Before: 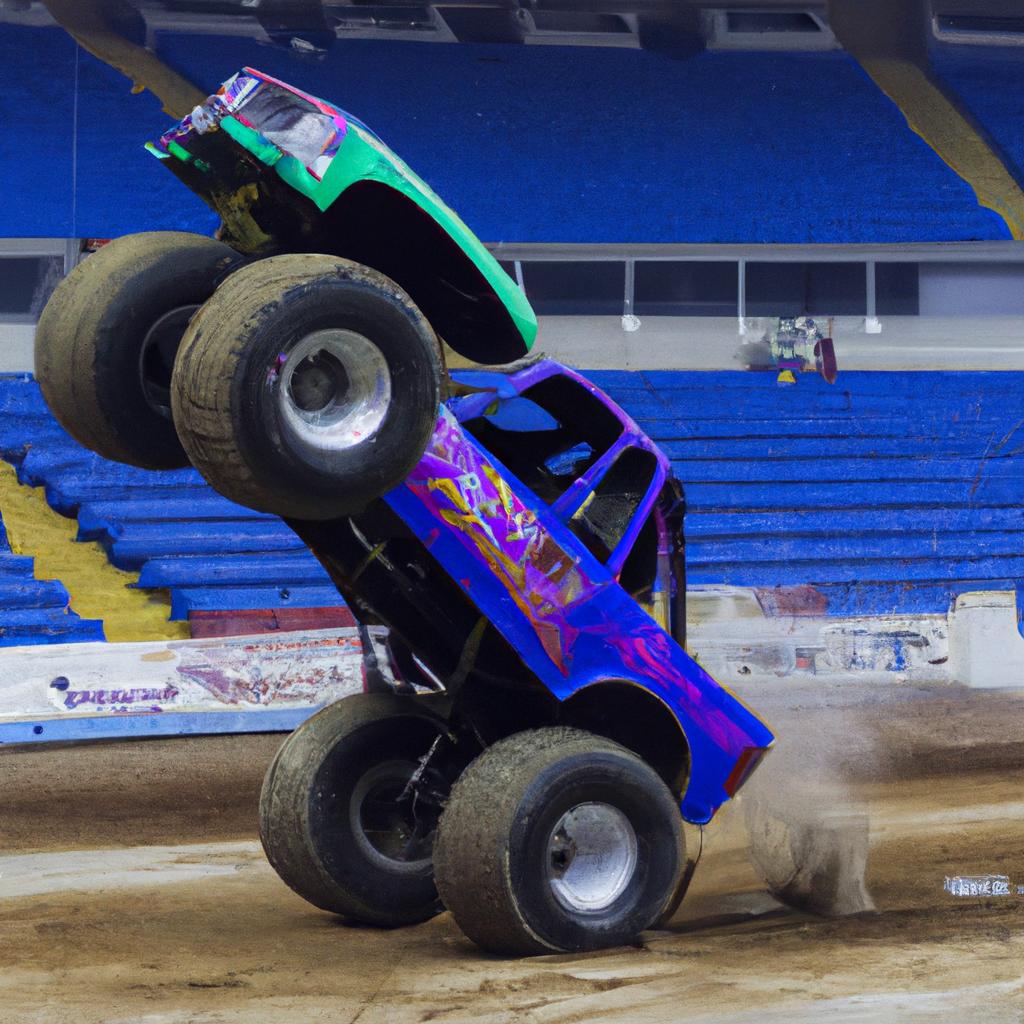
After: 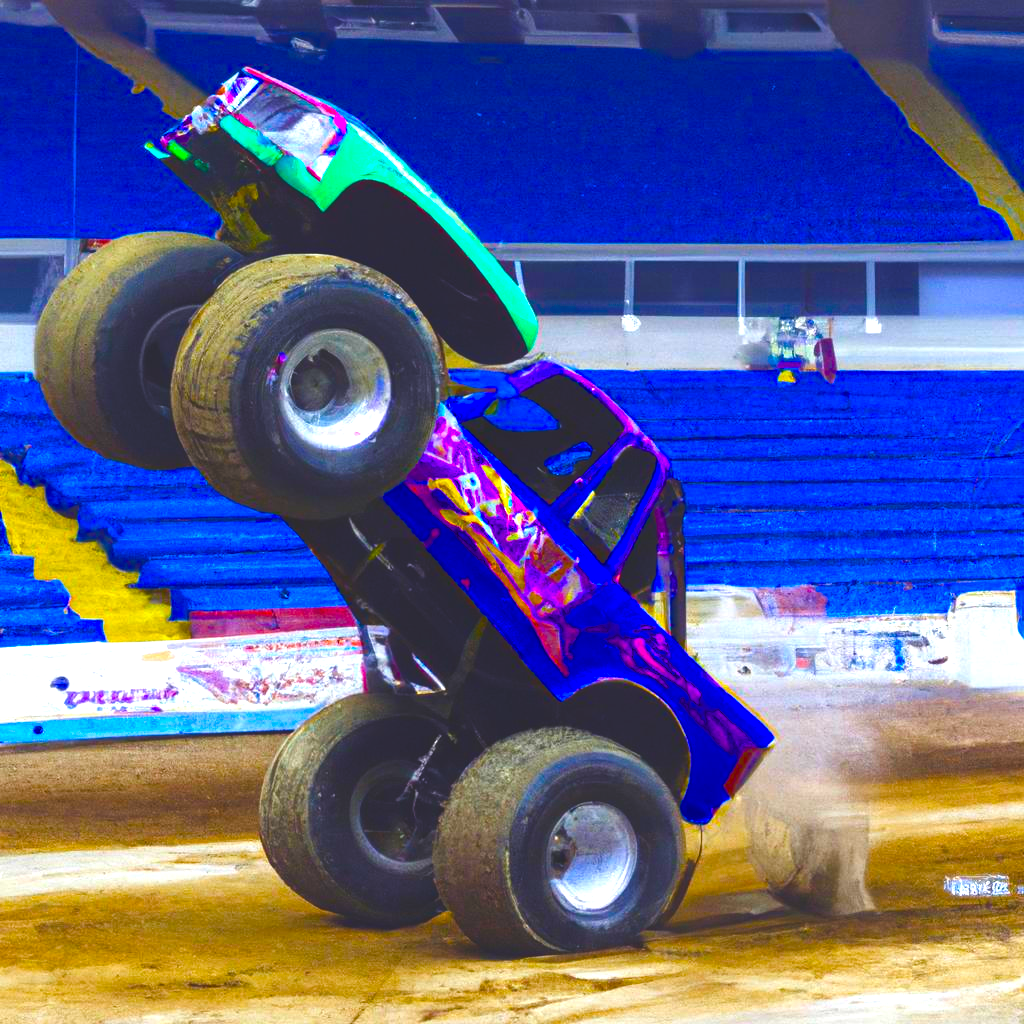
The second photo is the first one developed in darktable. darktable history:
contrast brightness saturation: contrast 0.01, saturation -0.05
levels: levels [0, 0.476, 0.951]
color balance rgb: linear chroma grading › global chroma 25%, perceptual saturation grading › global saturation 40%, perceptual saturation grading › highlights -50%, perceptual saturation grading › shadows 30%, perceptual brilliance grading › global brilliance 25%, global vibrance 60%
exposure: black level correction -0.015, exposure -0.125 EV, compensate highlight preservation false
